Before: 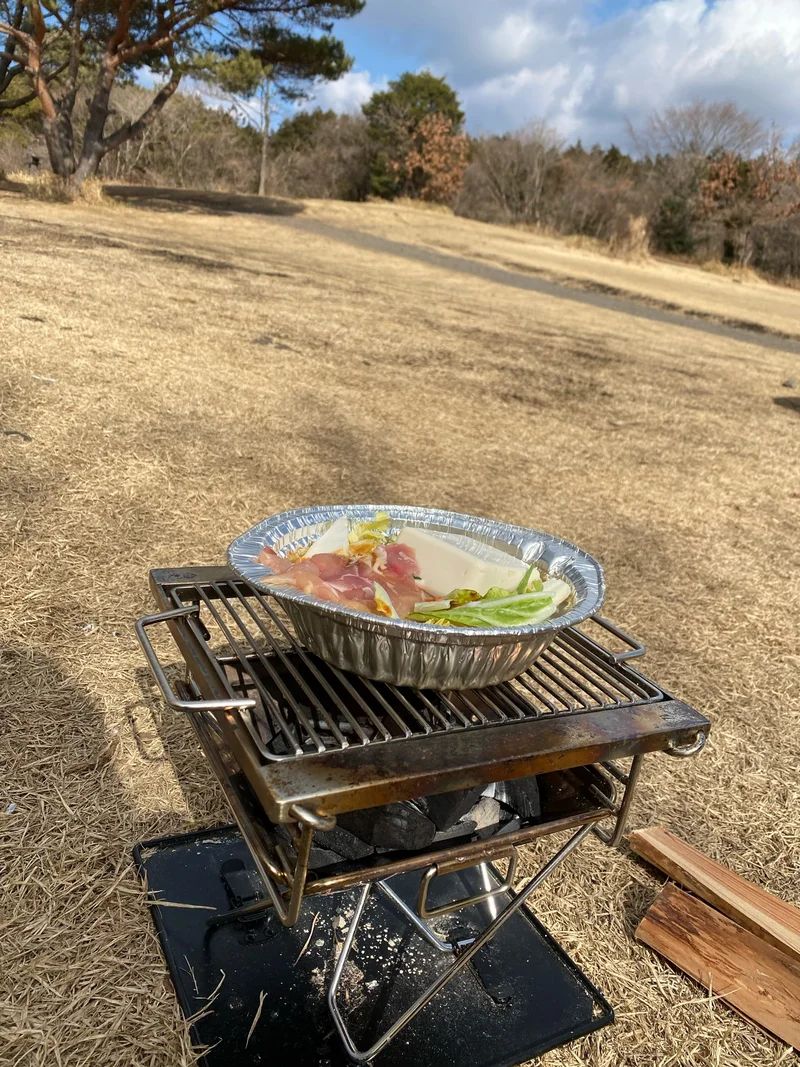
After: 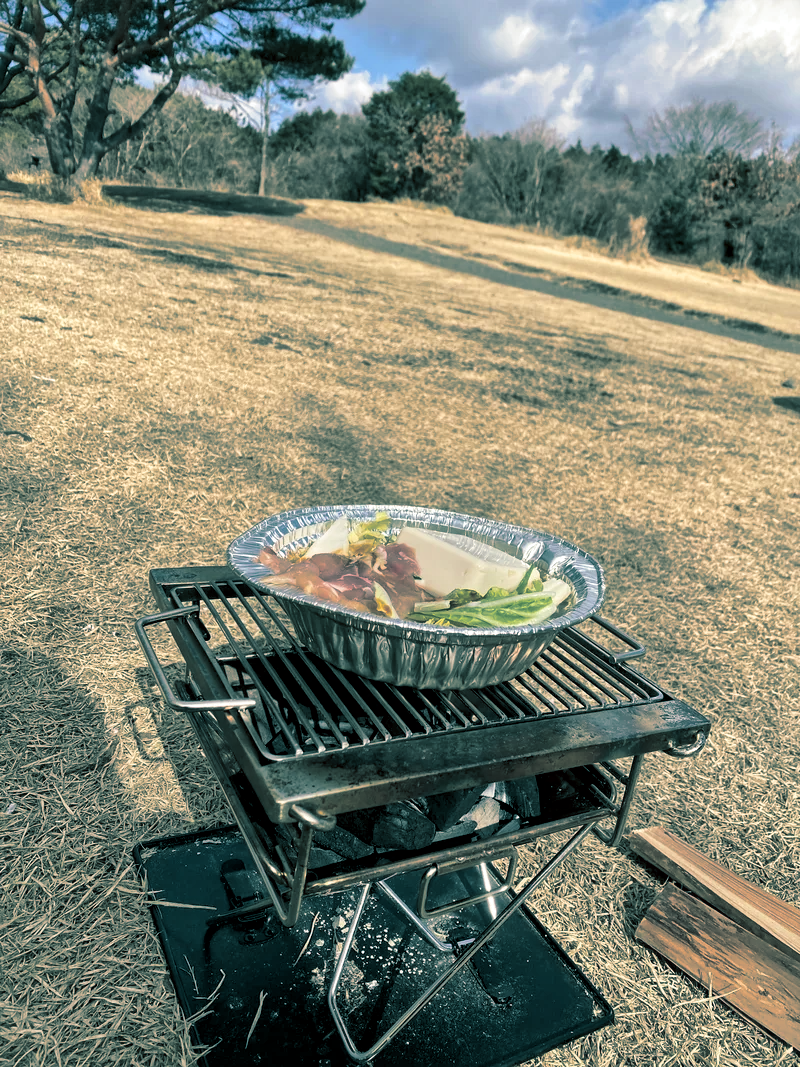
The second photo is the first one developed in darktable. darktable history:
split-toning: shadows › hue 186.43°, highlights › hue 49.29°, compress 30.29%
local contrast: mode bilateral grid, contrast 20, coarseness 20, detail 150%, midtone range 0.2
